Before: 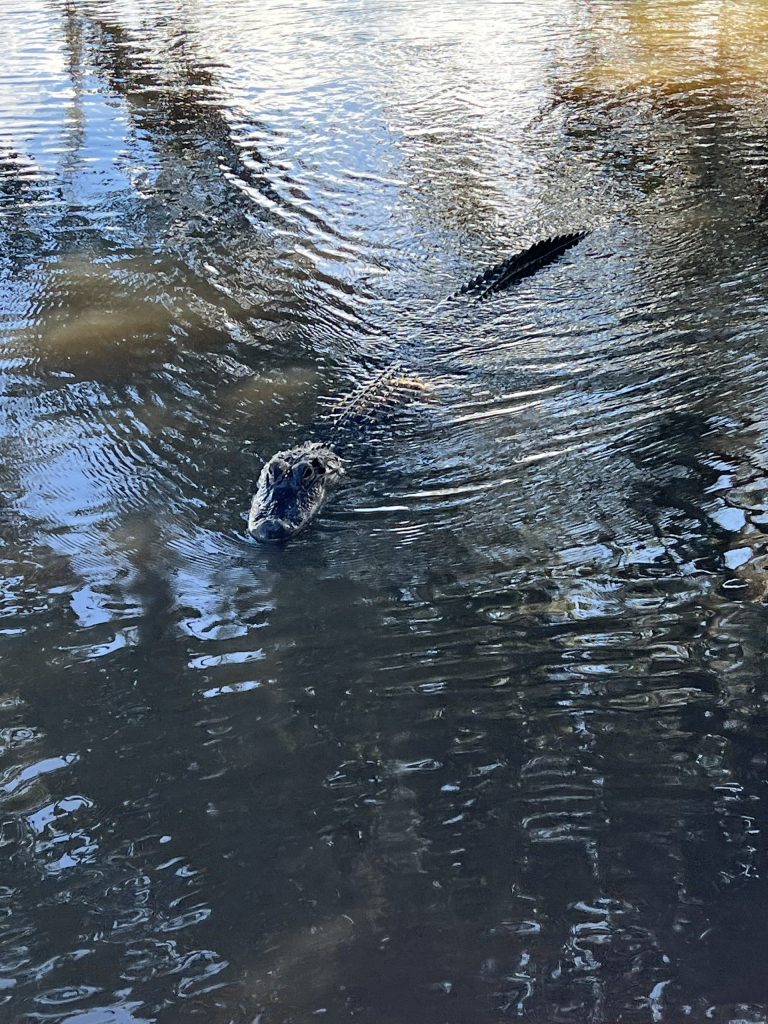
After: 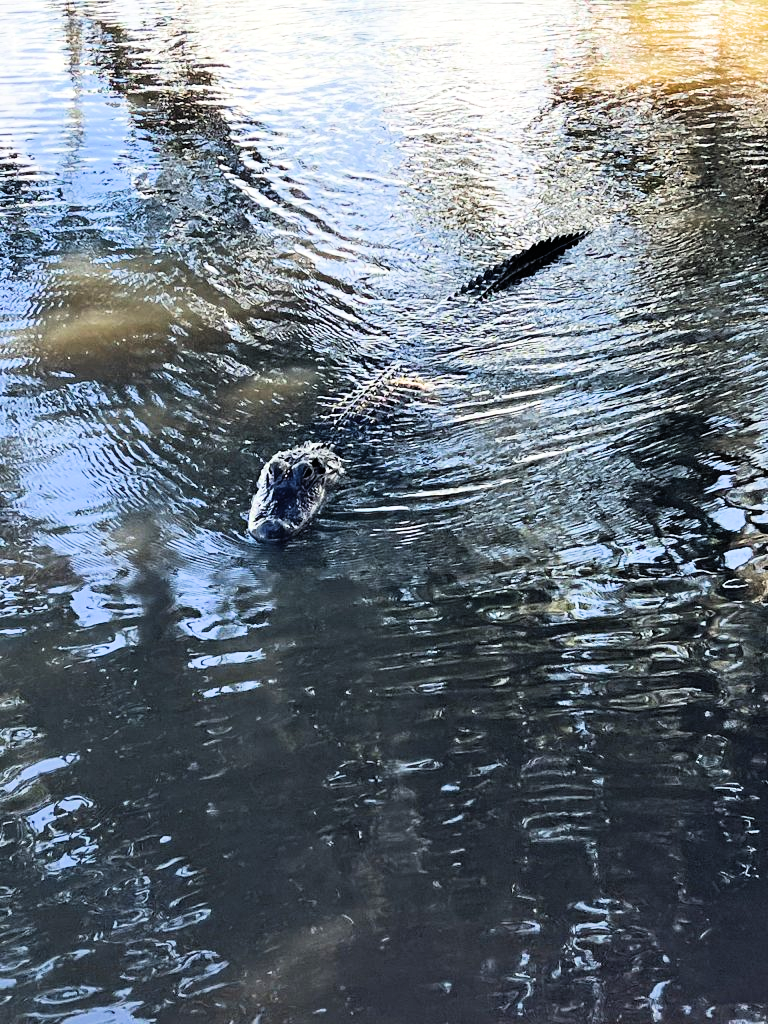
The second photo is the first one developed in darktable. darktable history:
velvia: strength 6.04%
filmic rgb: middle gray luminance 12.87%, black relative exposure -10.11 EV, white relative exposure 3.46 EV, threshold 5.97 EV, target black luminance 0%, hardness 5.68, latitude 44.77%, contrast 1.215, highlights saturation mix 4.5%, shadows ↔ highlights balance 27.16%, enable highlight reconstruction true
exposure: exposure 0.559 EV, compensate highlight preservation false
color balance rgb: global offset › luminance 0.694%, perceptual saturation grading › global saturation 0.155%, perceptual brilliance grading › highlights 9.798%, perceptual brilliance grading › shadows -4.713%, global vibrance 20.194%
